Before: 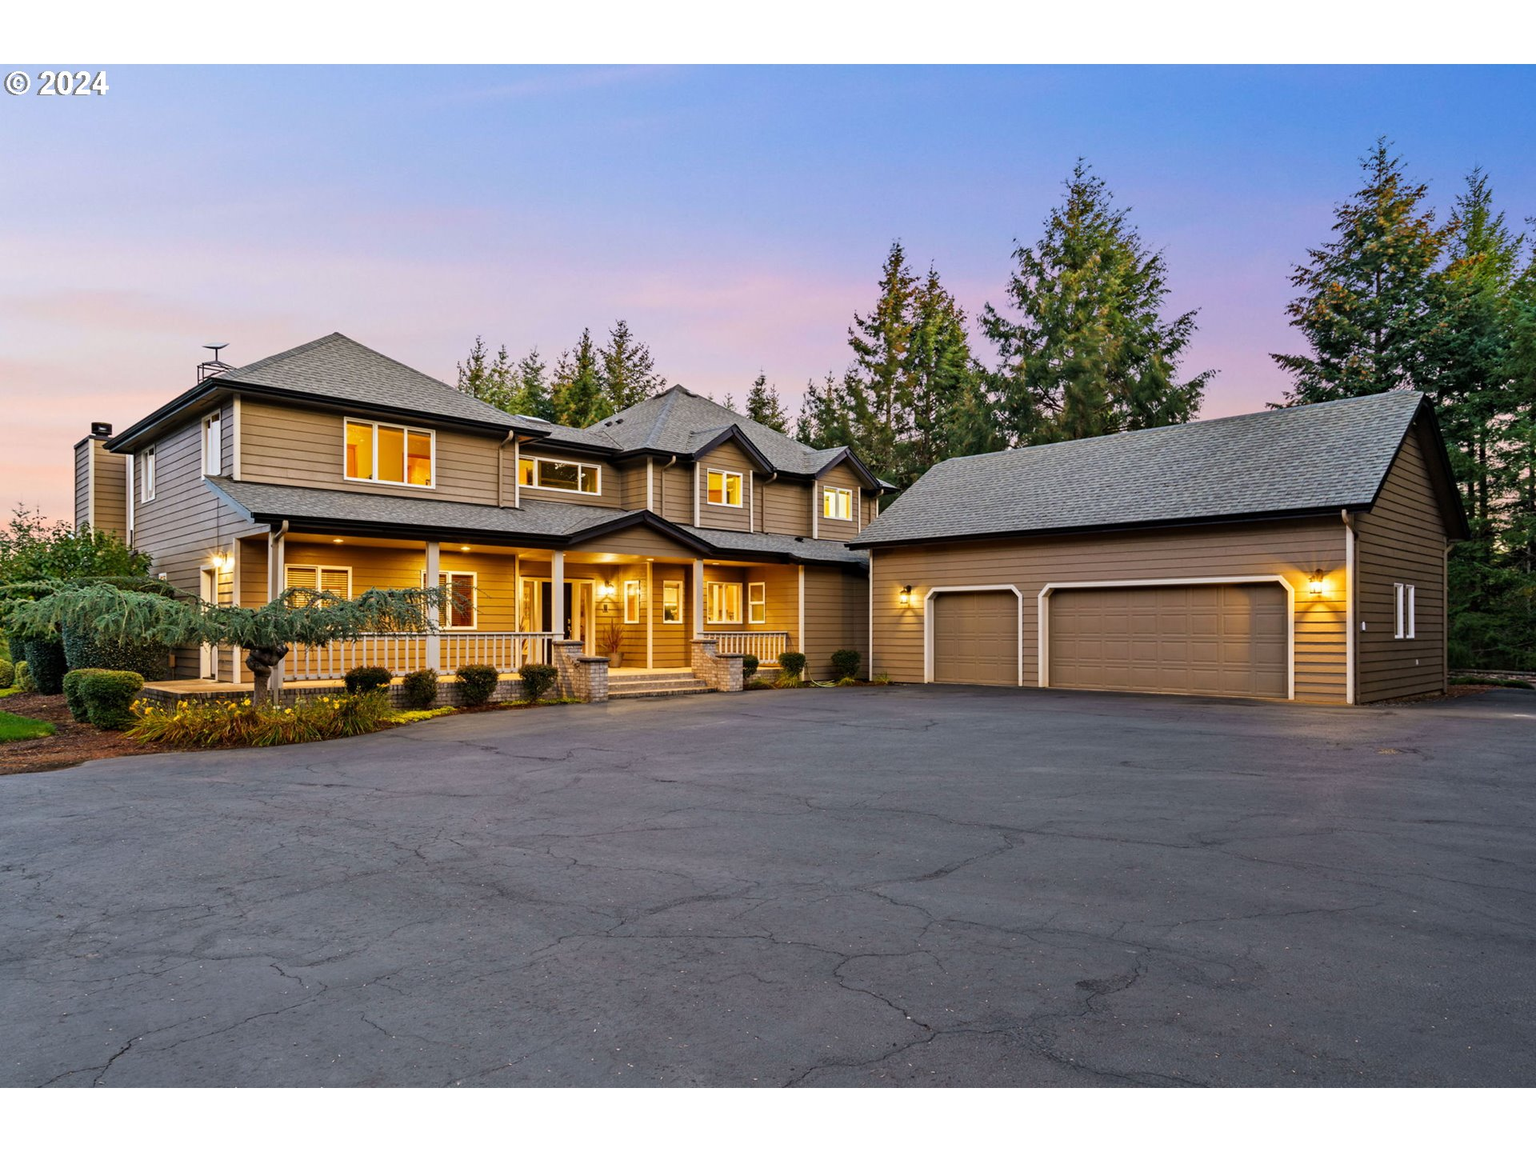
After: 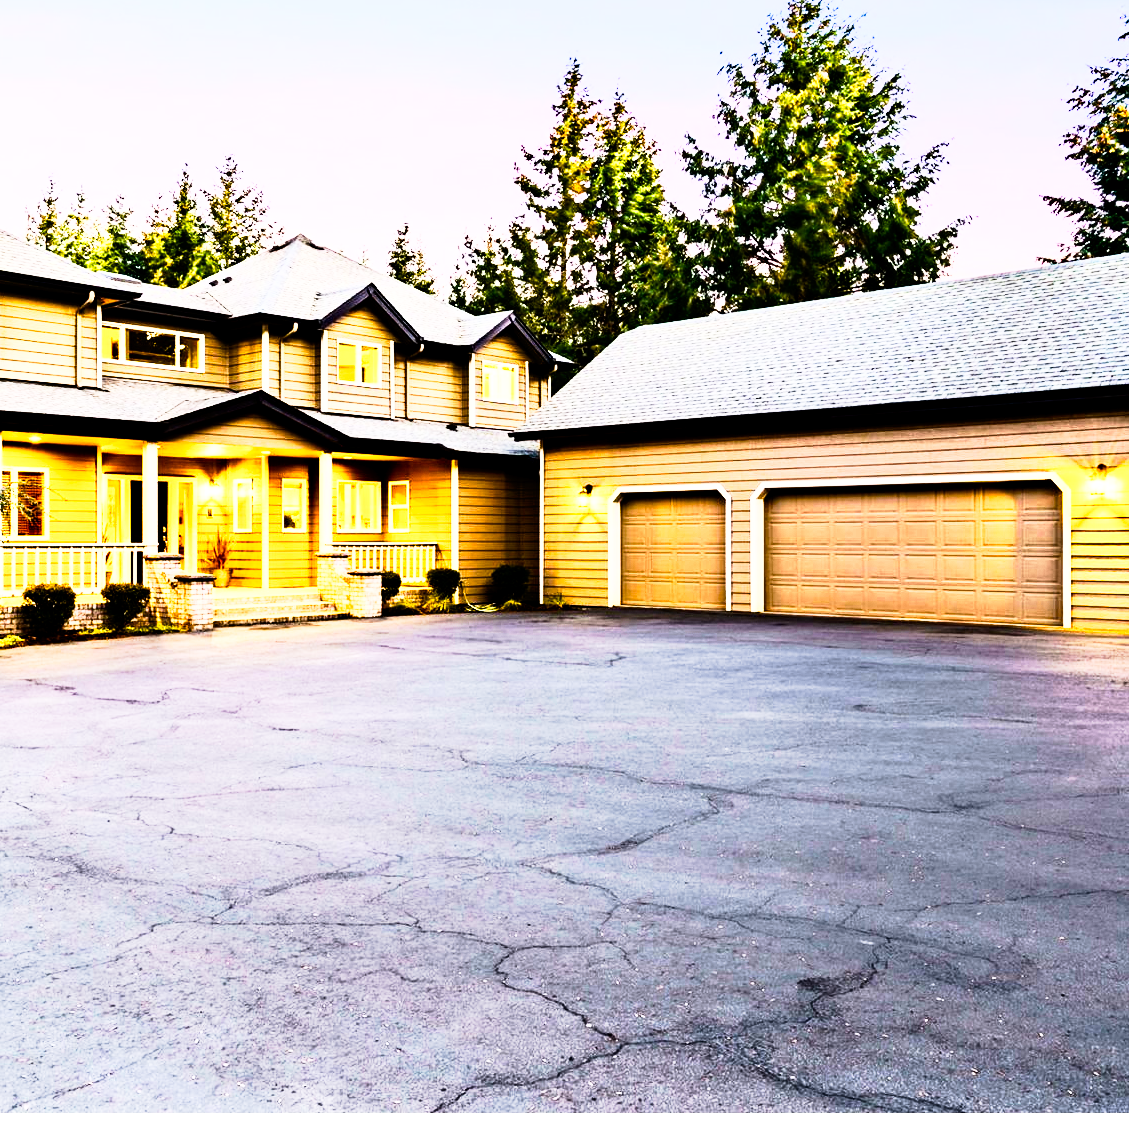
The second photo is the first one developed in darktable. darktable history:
base curve: curves: ch0 [(0, 0) (0.007, 0.004) (0.027, 0.03) (0.046, 0.07) (0.207, 0.54) (0.442, 0.872) (0.673, 0.972) (1, 1)], preserve colors average RGB
tone curve: curves: ch0 [(0, 0) (0.051, 0.027) (0.096, 0.071) (0.241, 0.247) (0.455, 0.52) (0.594, 0.692) (0.715, 0.845) (0.84, 0.936) (1, 1)]; ch1 [(0, 0) (0.1, 0.038) (0.318, 0.243) (0.399, 0.351) (0.478, 0.469) (0.499, 0.499) (0.534, 0.549) (0.565, 0.605) (0.601, 0.644) (0.666, 0.701) (1, 1)]; ch2 [(0, 0) (0.453, 0.45) (0.479, 0.483) (0.504, 0.499) (0.52, 0.508) (0.561, 0.573) (0.592, 0.617) (0.824, 0.815) (1, 1)], preserve colors none
shadows and highlights: radius 330.57, shadows 54.33, highlights -99.53, compress 94.3%, soften with gaussian
crop and rotate: left 28.507%, top 17.176%, right 12.685%, bottom 3.929%
color balance rgb: highlights gain › chroma 0.223%, highlights gain › hue 329.99°, global offset › luminance -0.893%, perceptual saturation grading › global saturation 14.339%, perceptual saturation grading › highlights -30.823%, perceptual saturation grading › shadows 51.331%, perceptual brilliance grading › highlights 13.134%, perceptual brilliance grading › mid-tones 8.35%, perceptual brilliance grading › shadows -16.79%, global vibrance 23.905%
tone equalizer: -8 EV 0 EV, -7 EV -0.001 EV, -6 EV 0.003 EV, -5 EV -0.029 EV, -4 EV -0.143 EV, -3 EV -0.174 EV, -2 EV 0.252 EV, -1 EV 0.704 EV, +0 EV 0.498 EV
